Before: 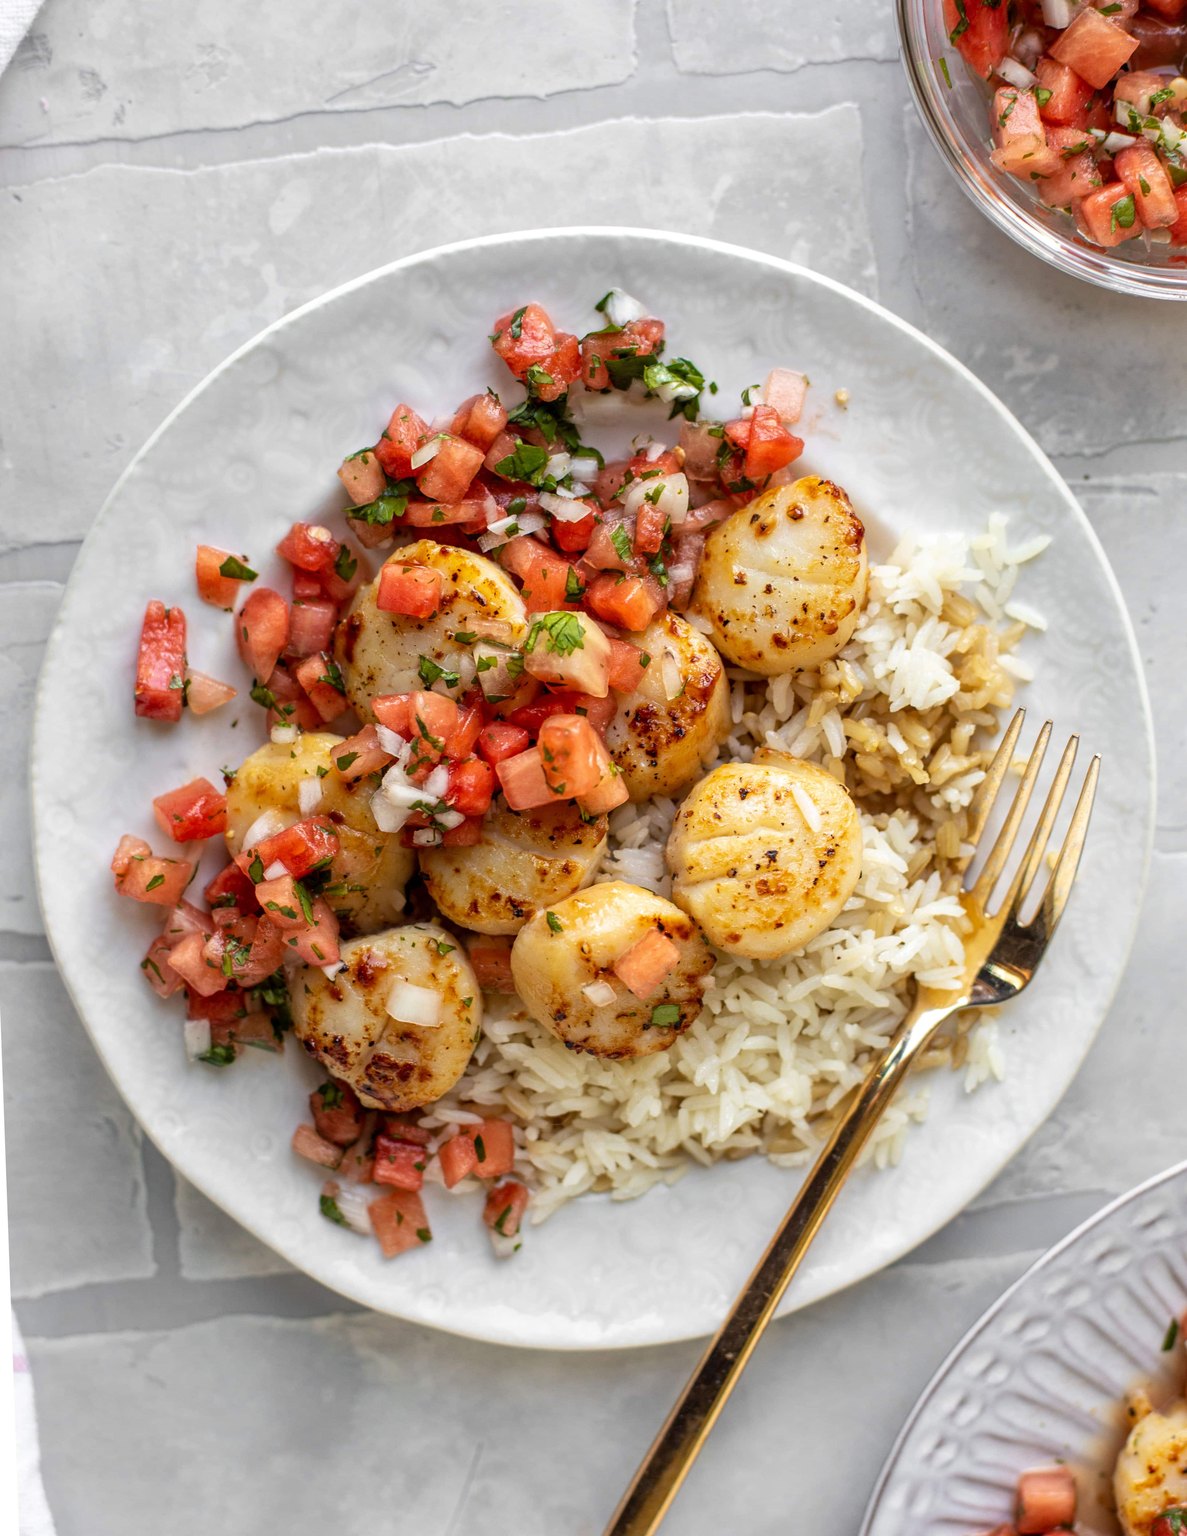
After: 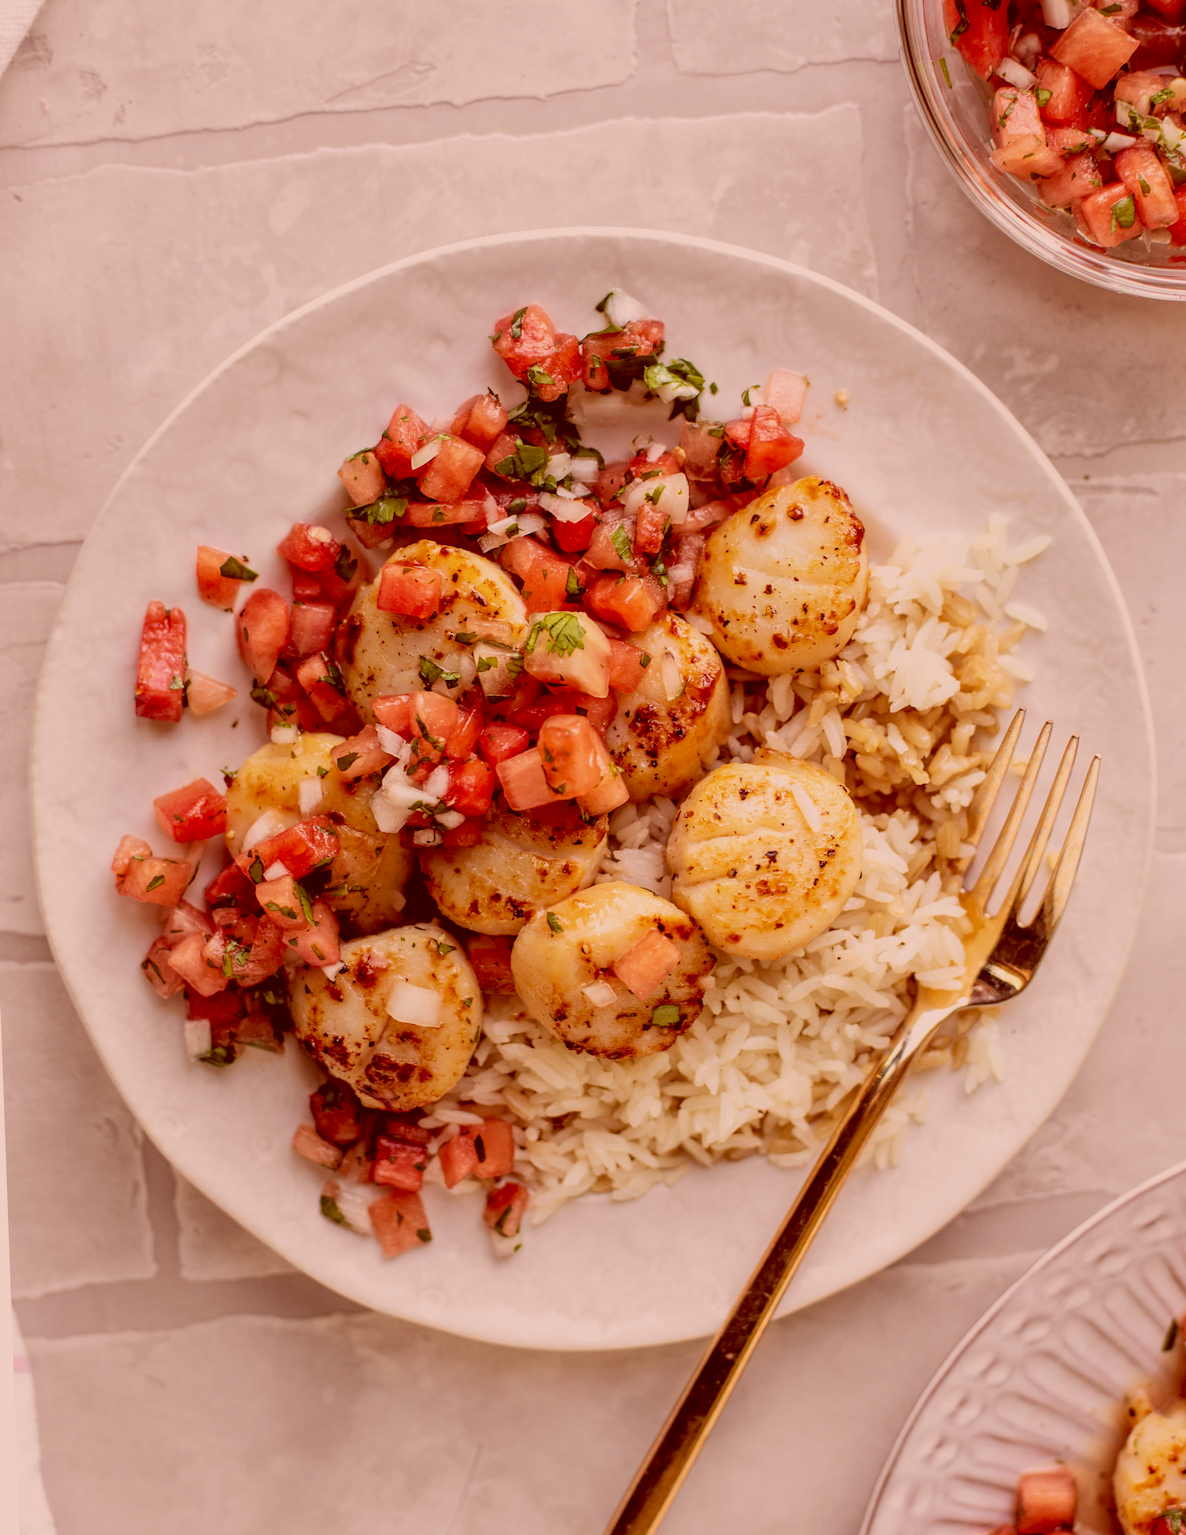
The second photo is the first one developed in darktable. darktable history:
filmic rgb: black relative exposure -7.65 EV, white relative exposure 4.56 EV, hardness 3.61, color science v6 (2022)
color correction: highlights a* 9.57, highlights b* 8.74, shadows a* 39.85, shadows b* 39.69, saturation 0.79
